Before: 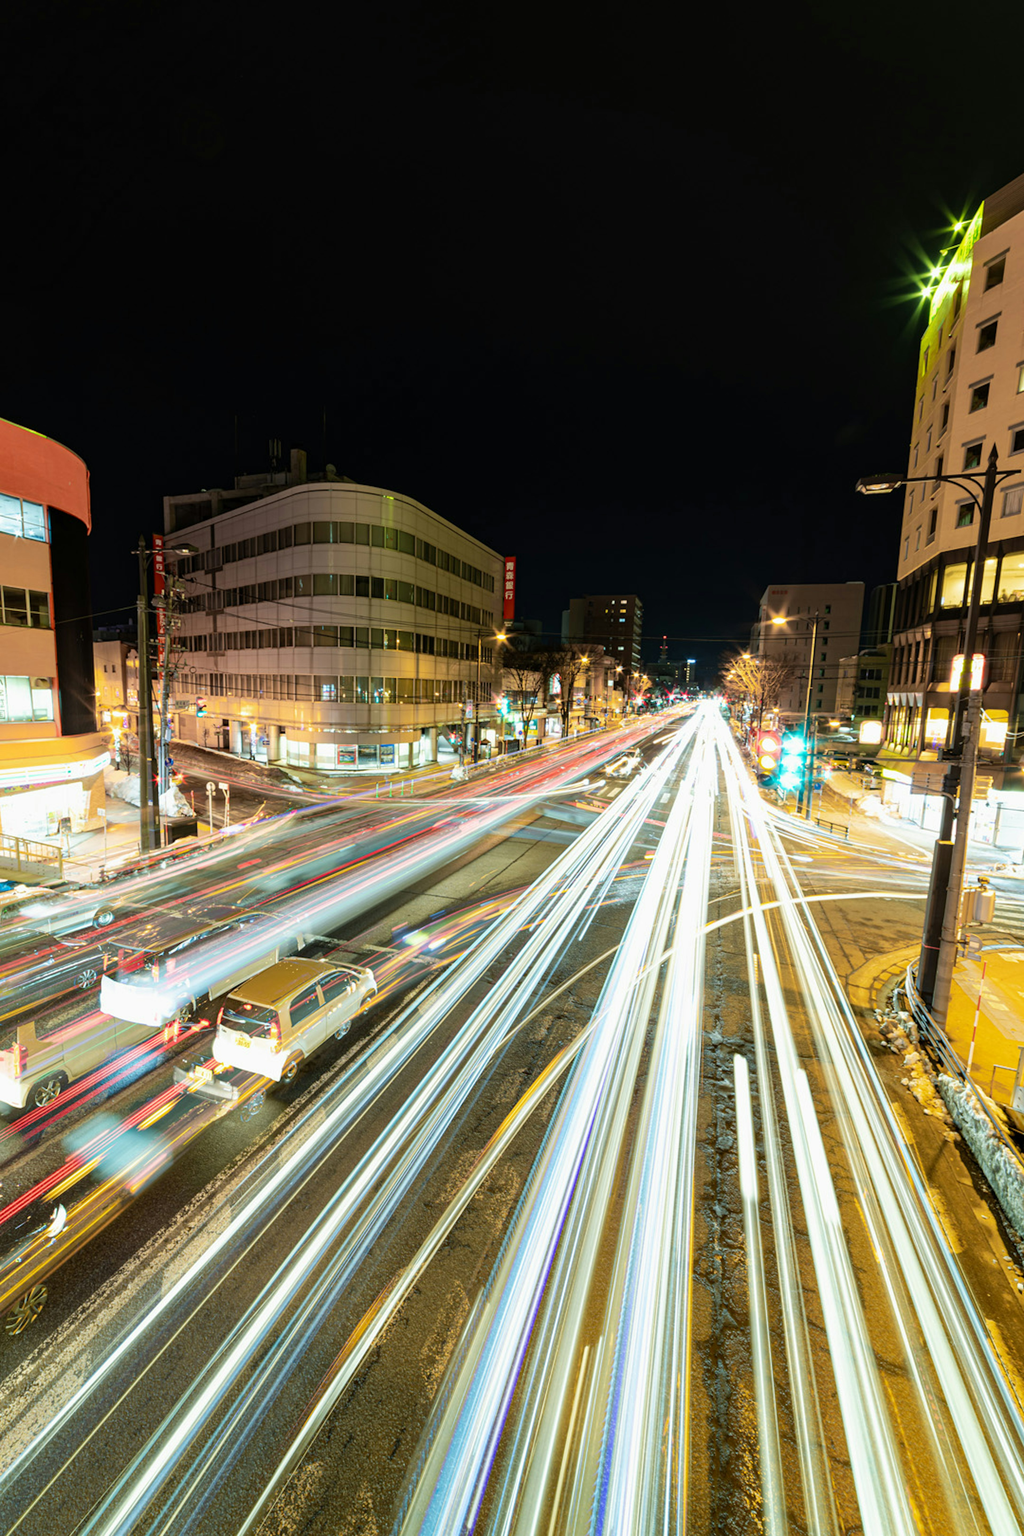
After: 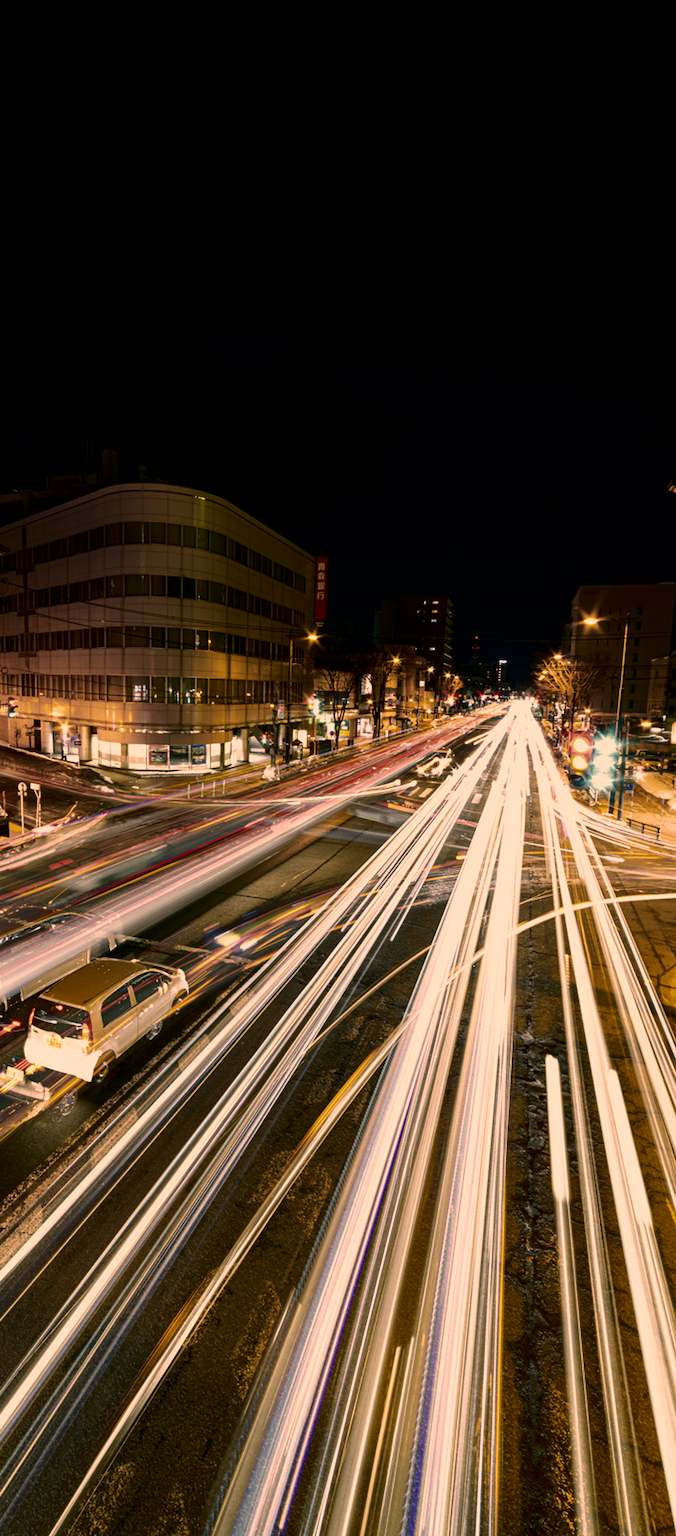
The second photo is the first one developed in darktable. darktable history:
contrast brightness saturation: brightness -0.52
color correction: highlights a* 40, highlights b* 40, saturation 0.69
crop and rotate: left 18.442%, right 15.508%
